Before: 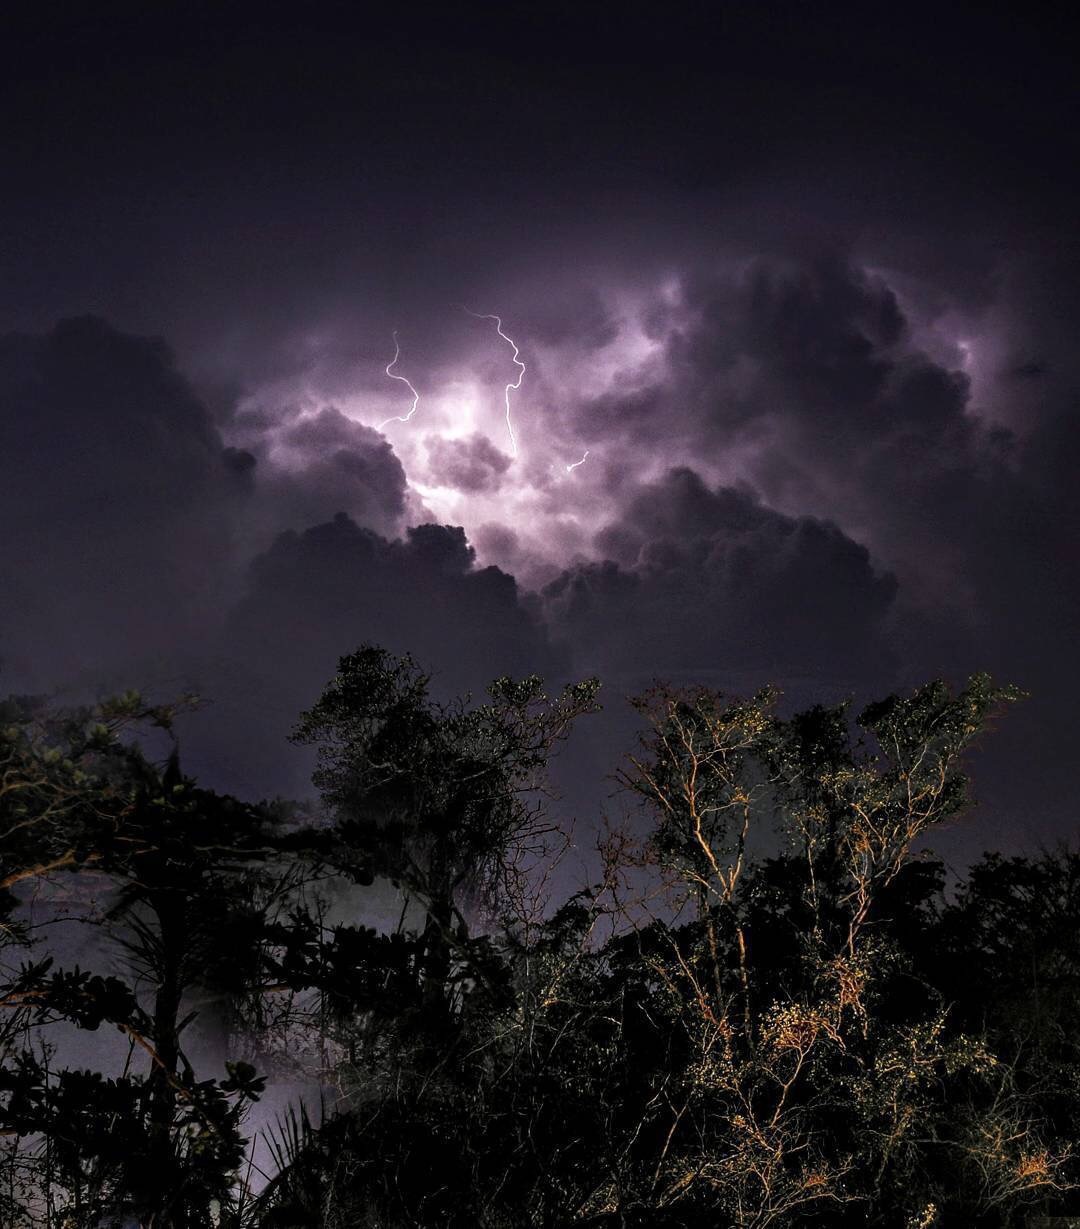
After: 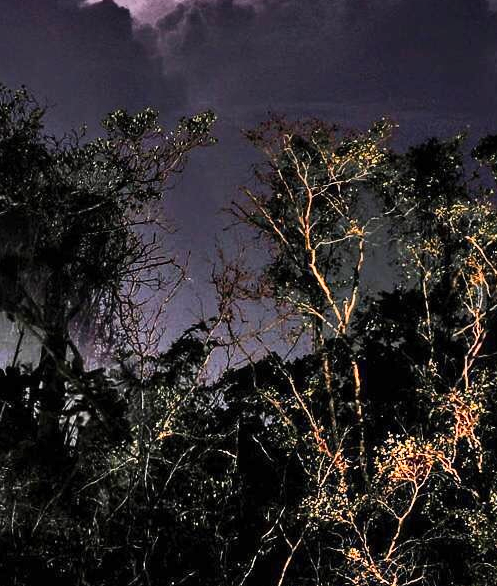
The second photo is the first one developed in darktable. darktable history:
contrast brightness saturation: contrast 0.238, brightness 0.087
crop: left 35.728%, top 46.191%, right 18.178%, bottom 6.089%
shadows and highlights: radius 101.32, shadows 50.68, highlights -65.7, soften with gaussian
